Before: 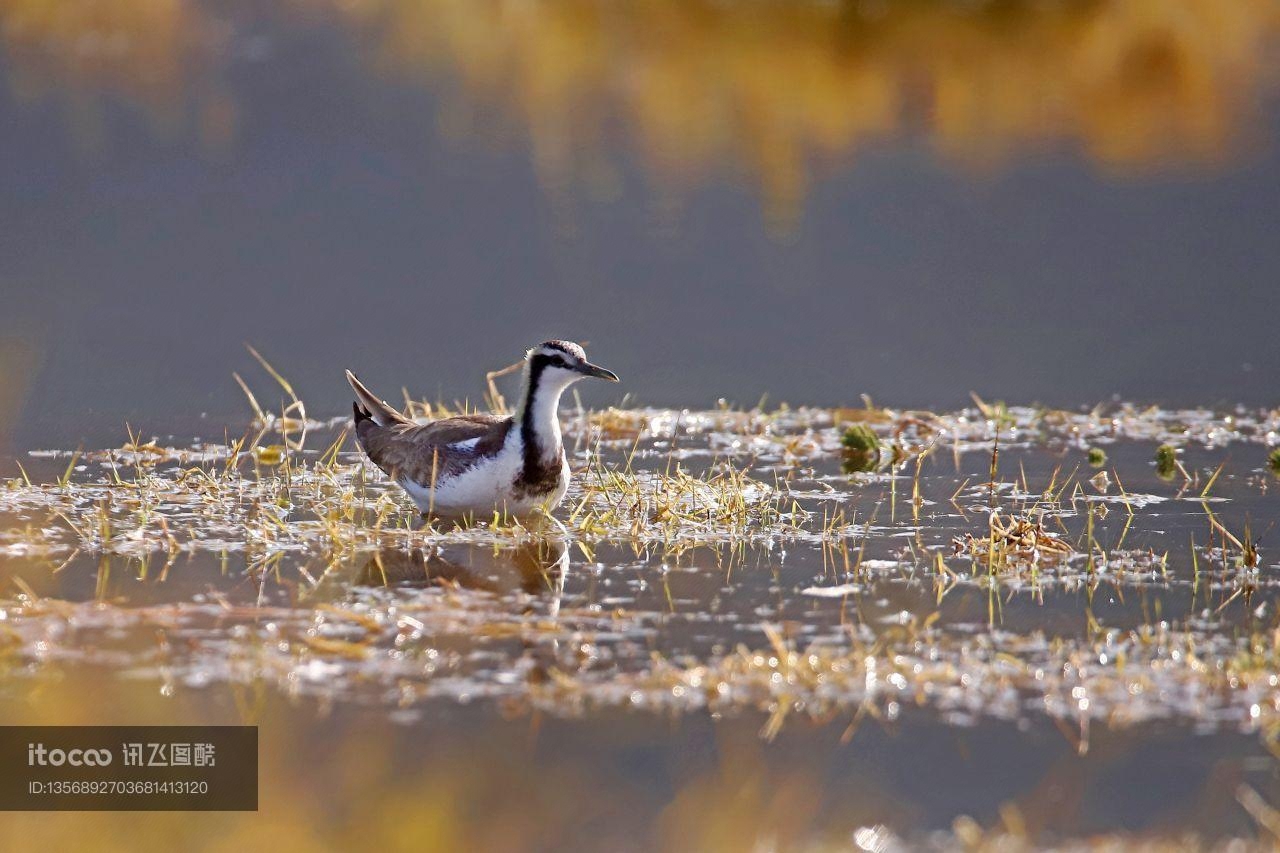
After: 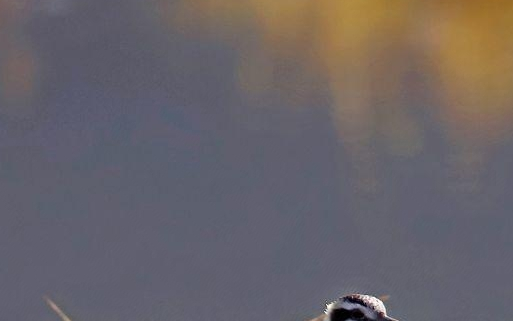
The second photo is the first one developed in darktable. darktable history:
crop: left 15.643%, top 5.456%, right 44.273%, bottom 56.81%
